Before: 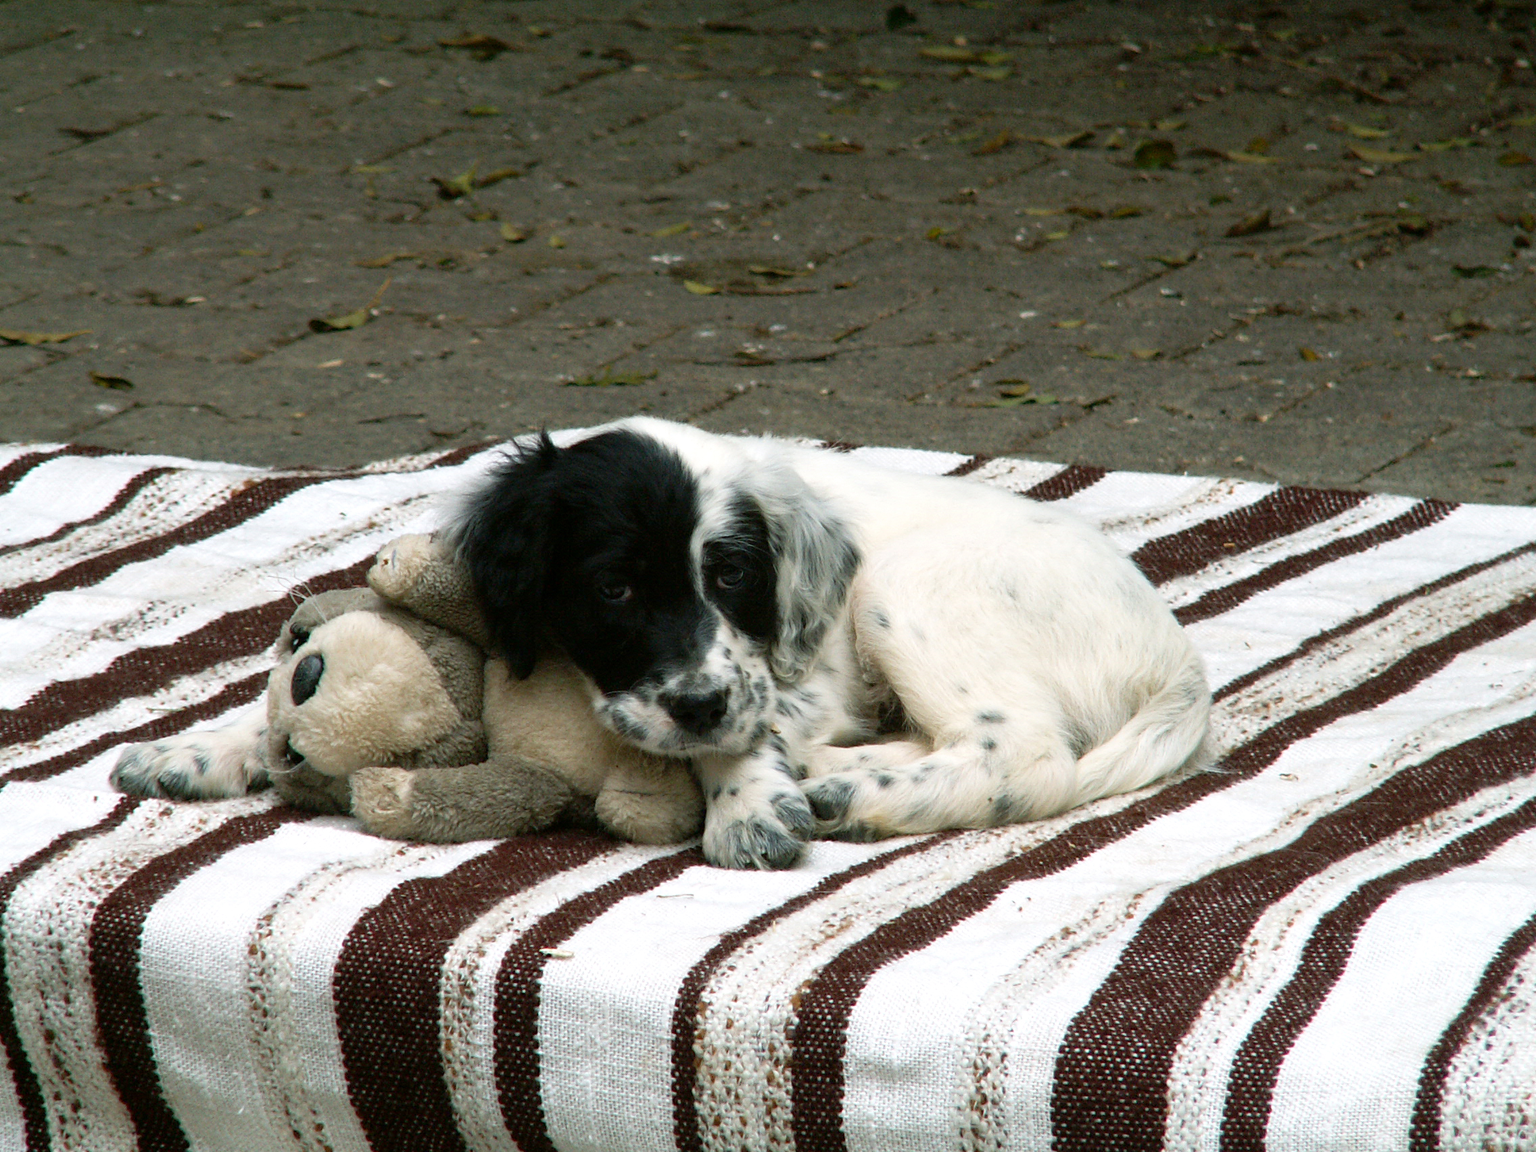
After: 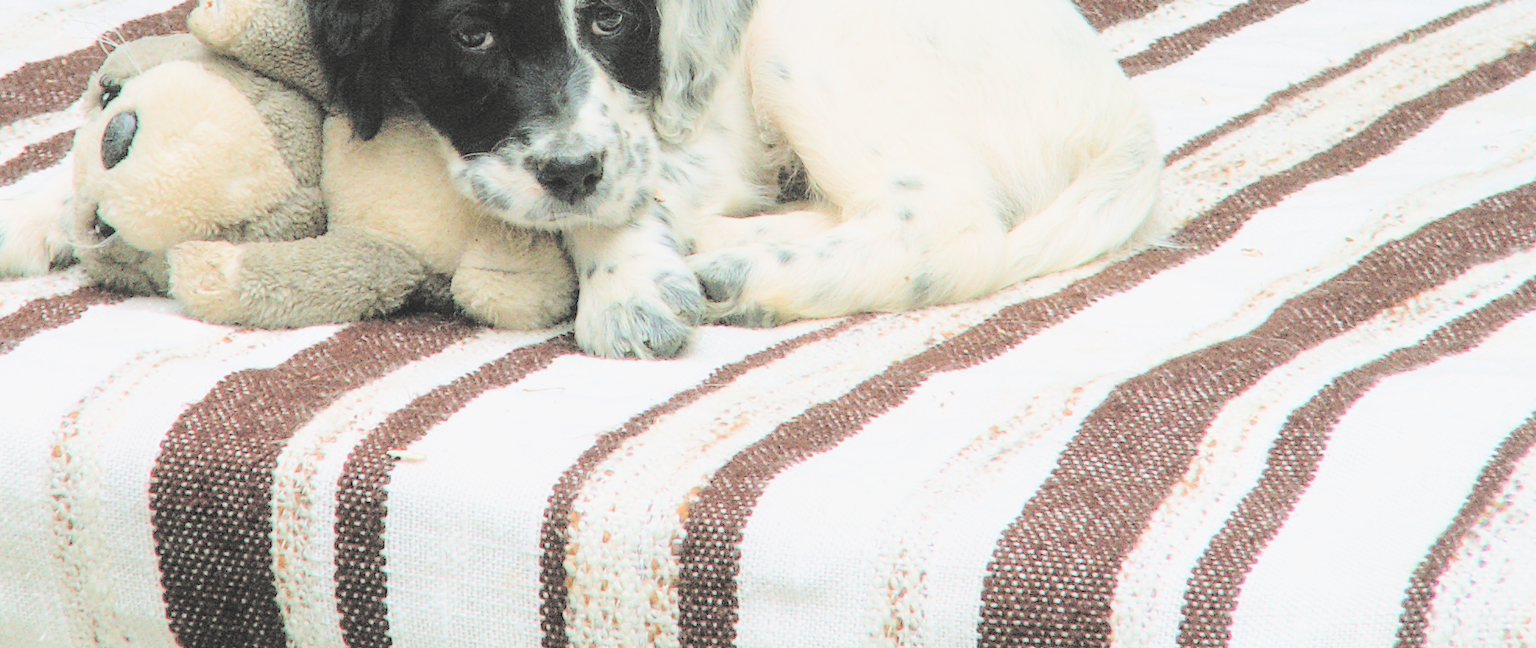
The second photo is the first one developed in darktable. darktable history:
crop and rotate: left 13.304%, top 48.516%, bottom 2.715%
local contrast: on, module defaults
contrast brightness saturation: brightness 0.997
tone equalizer: edges refinement/feathering 500, mask exposure compensation -1.57 EV, preserve details no
exposure: black level correction -0.002, exposure 0.545 EV, compensate exposure bias true, compensate highlight preservation false
filmic rgb: black relative exposure -7.1 EV, white relative exposure 5.35 EV, hardness 3.02
contrast equalizer: octaves 7, y [[0.5, 0.488, 0.462, 0.461, 0.491, 0.5], [0.5 ×6], [0.5 ×6], [0 ×6], [0 ×6]]
